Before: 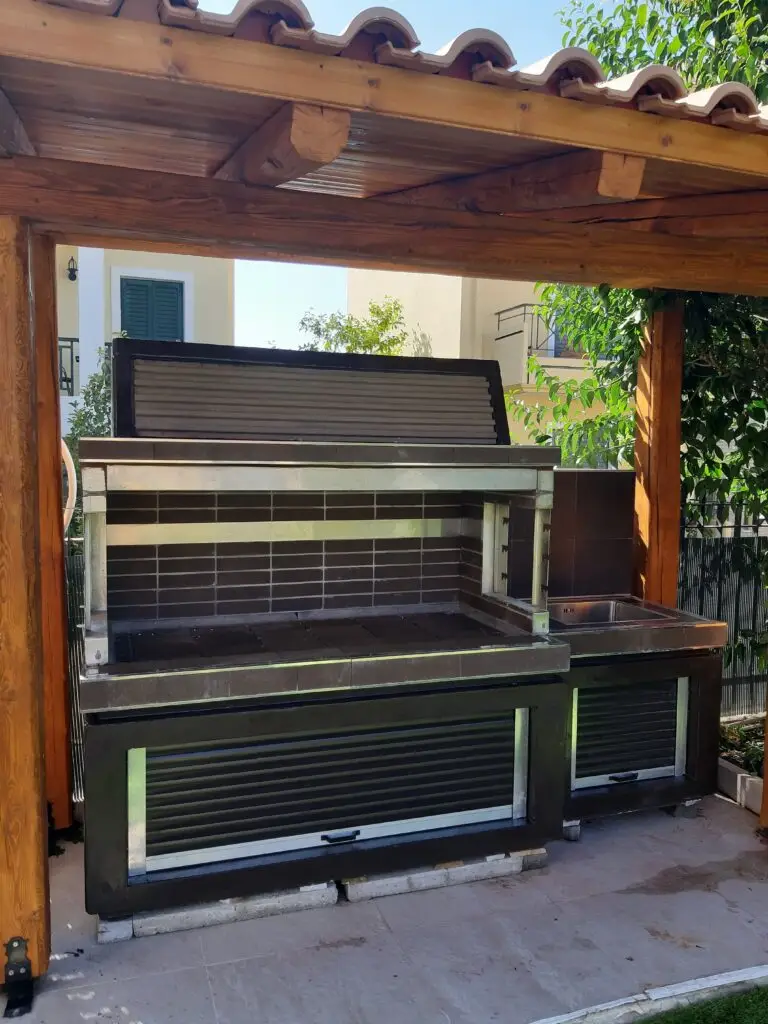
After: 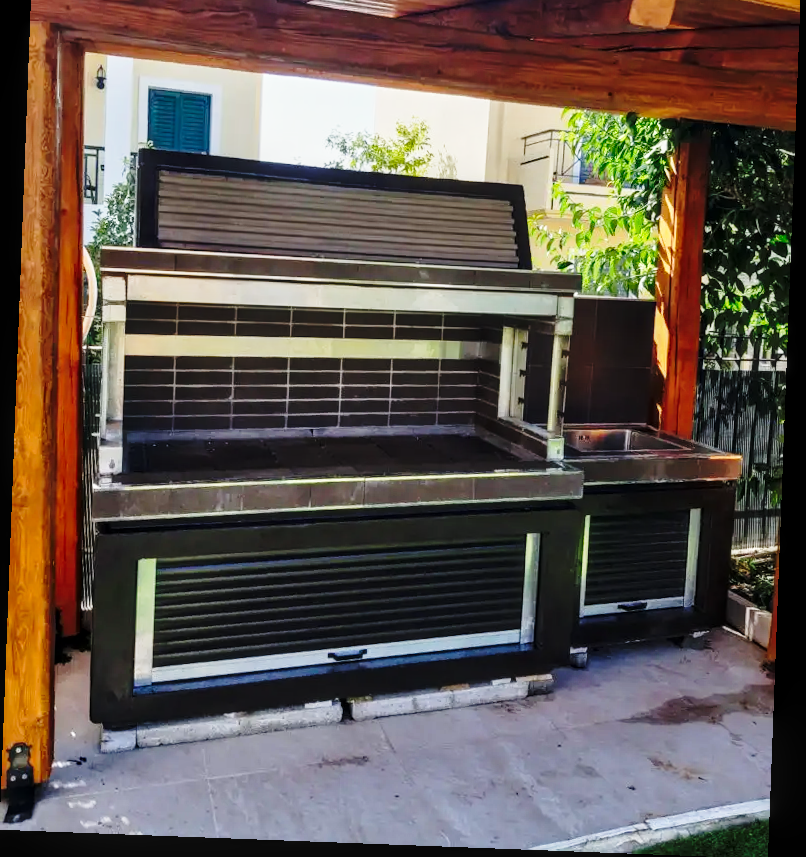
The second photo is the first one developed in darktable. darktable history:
rotate and perspective: rotation 2.17°, automatic cropping off
base curve: curves: ch0 [(0, 0) (0.04, 0.03) (0.133, 0.232) (0.448, 0.748) (0.843, 0.968) (1, 1)], preserve colors none
local contrast: on, module defaults
crop and rotate: top 18.507%
